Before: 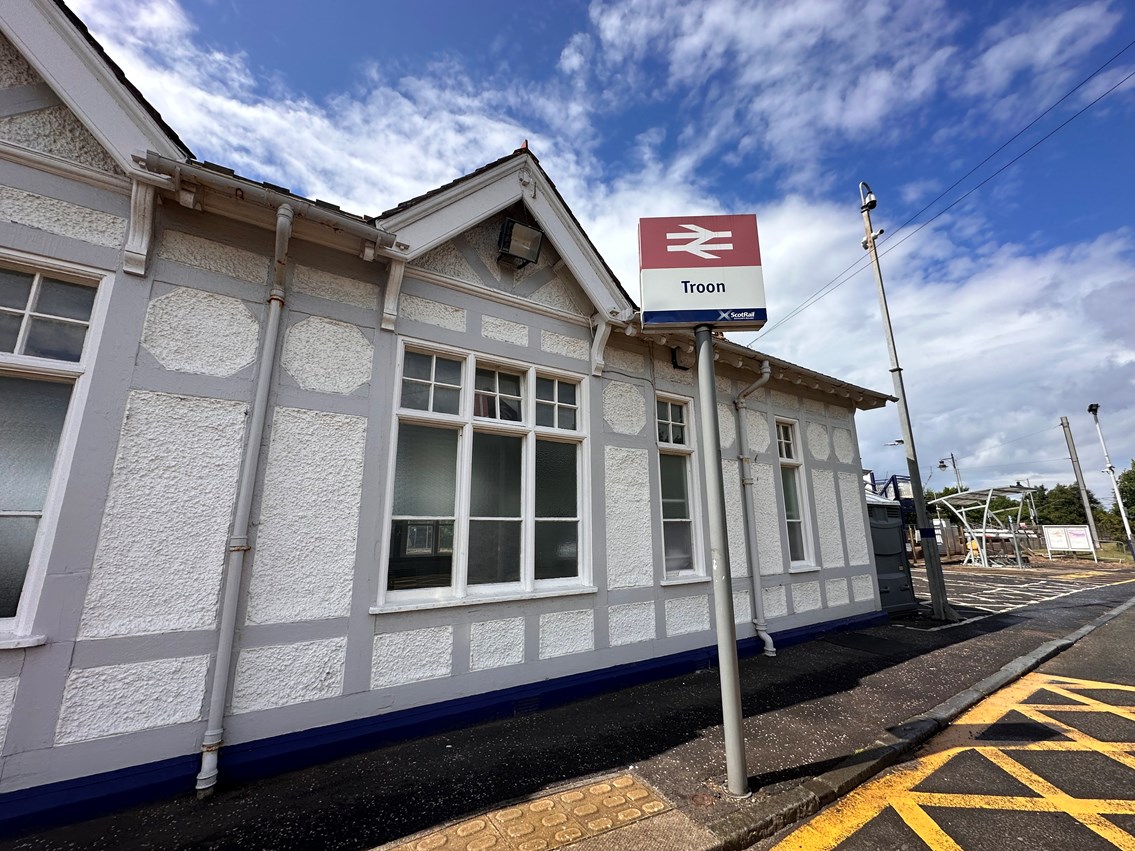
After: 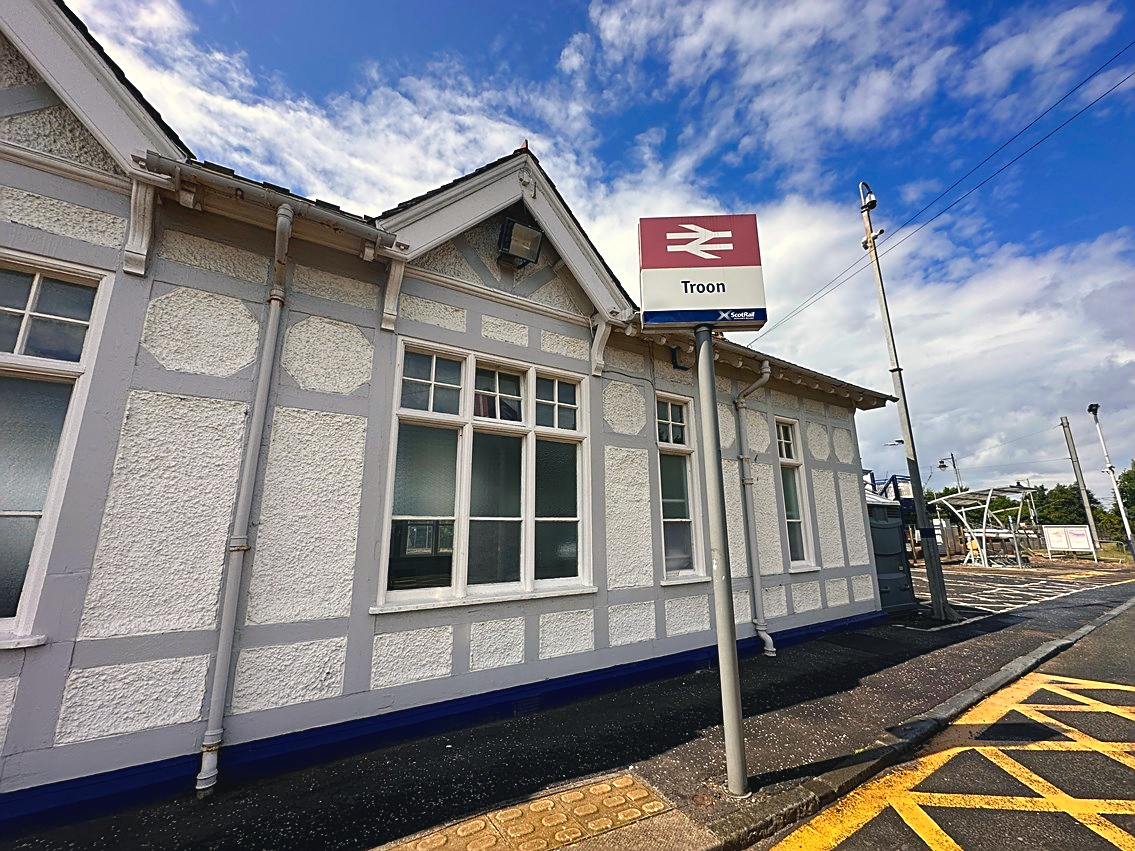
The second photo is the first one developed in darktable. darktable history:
color balance rgb: shadows lift › chroma 2%, shadows lift › hue 219.6°, power › hue 313.2°, highlights gain › chroma 3%, highlights gain › hue 75.6°, global offset › luminance 0.5%, perceptual saturation grading › global saturation 15.33%, perceptual saturation grading › highlights -19.33%, perceptual saturation grading › shadows 20%, global vibrance 20%
sharpen: on, module defaults
